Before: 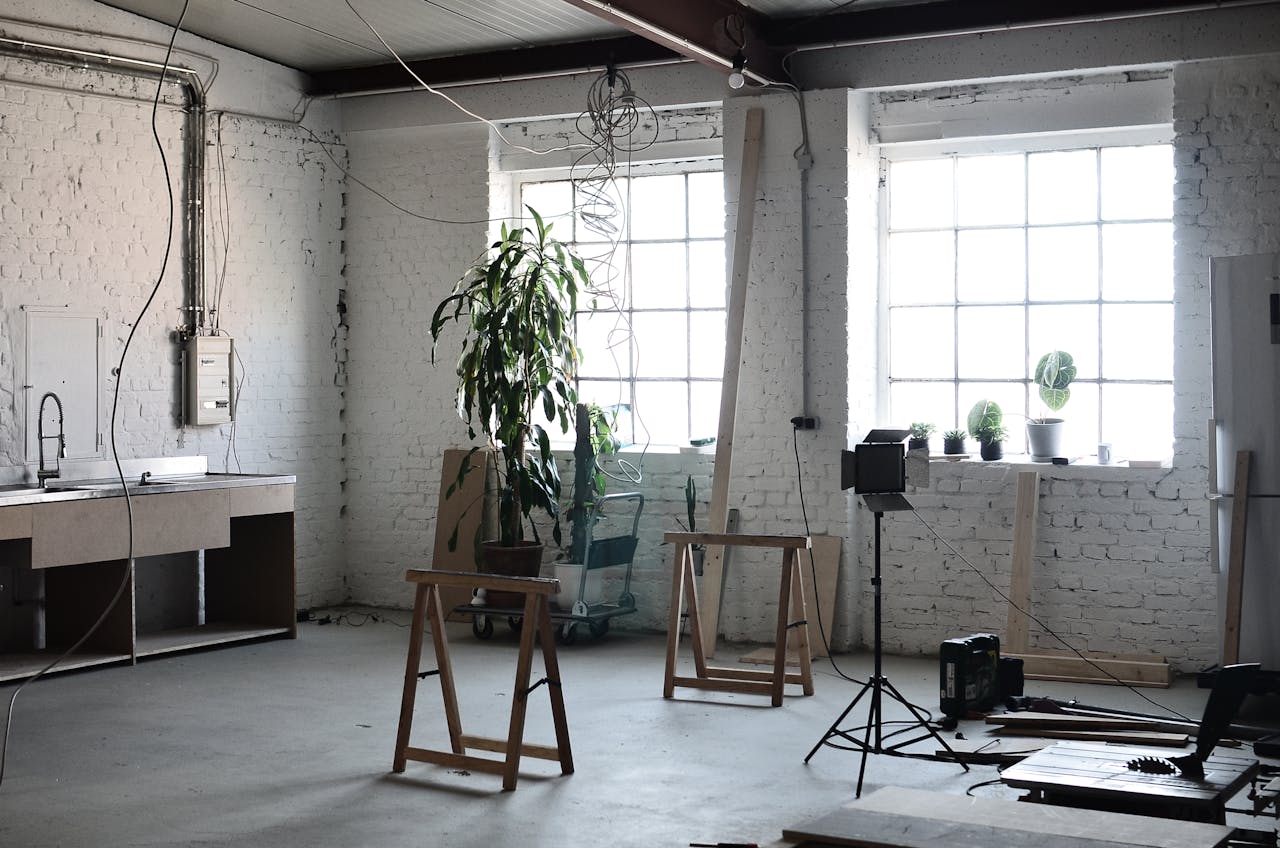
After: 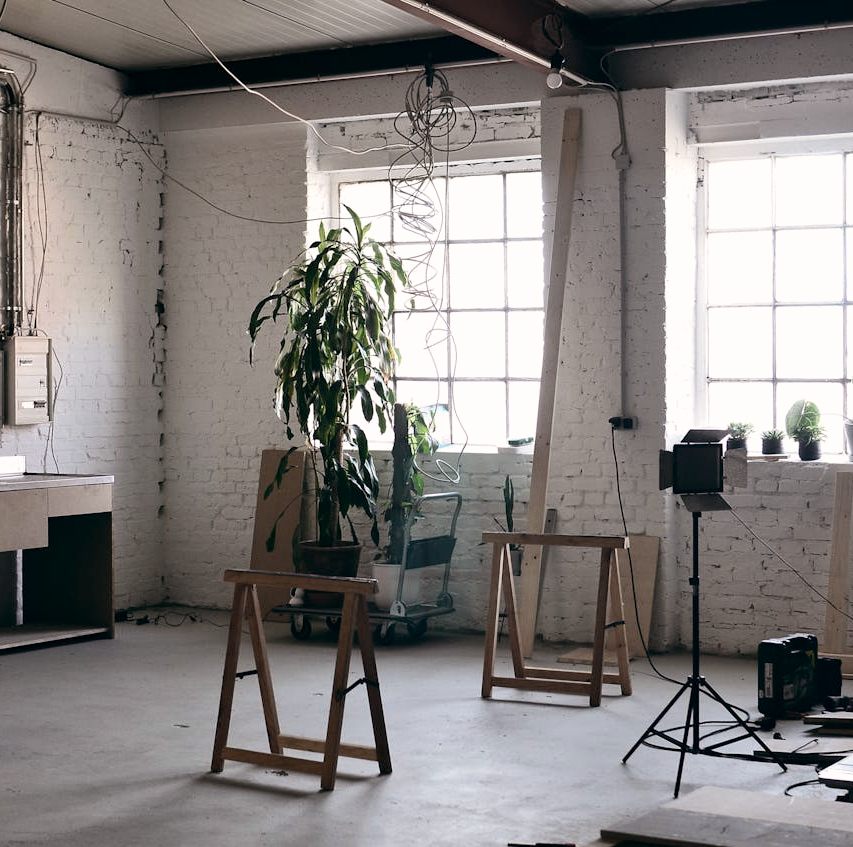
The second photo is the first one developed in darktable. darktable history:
crop and rotate: left 14.292%, right 19.041%
color balance: lift [0.998, 0.998, 1.001, 1.002], gamma [0.995, 1.025, 0.992, 0.975], gain [0.995, 1.02, 0.997, 0.98]
